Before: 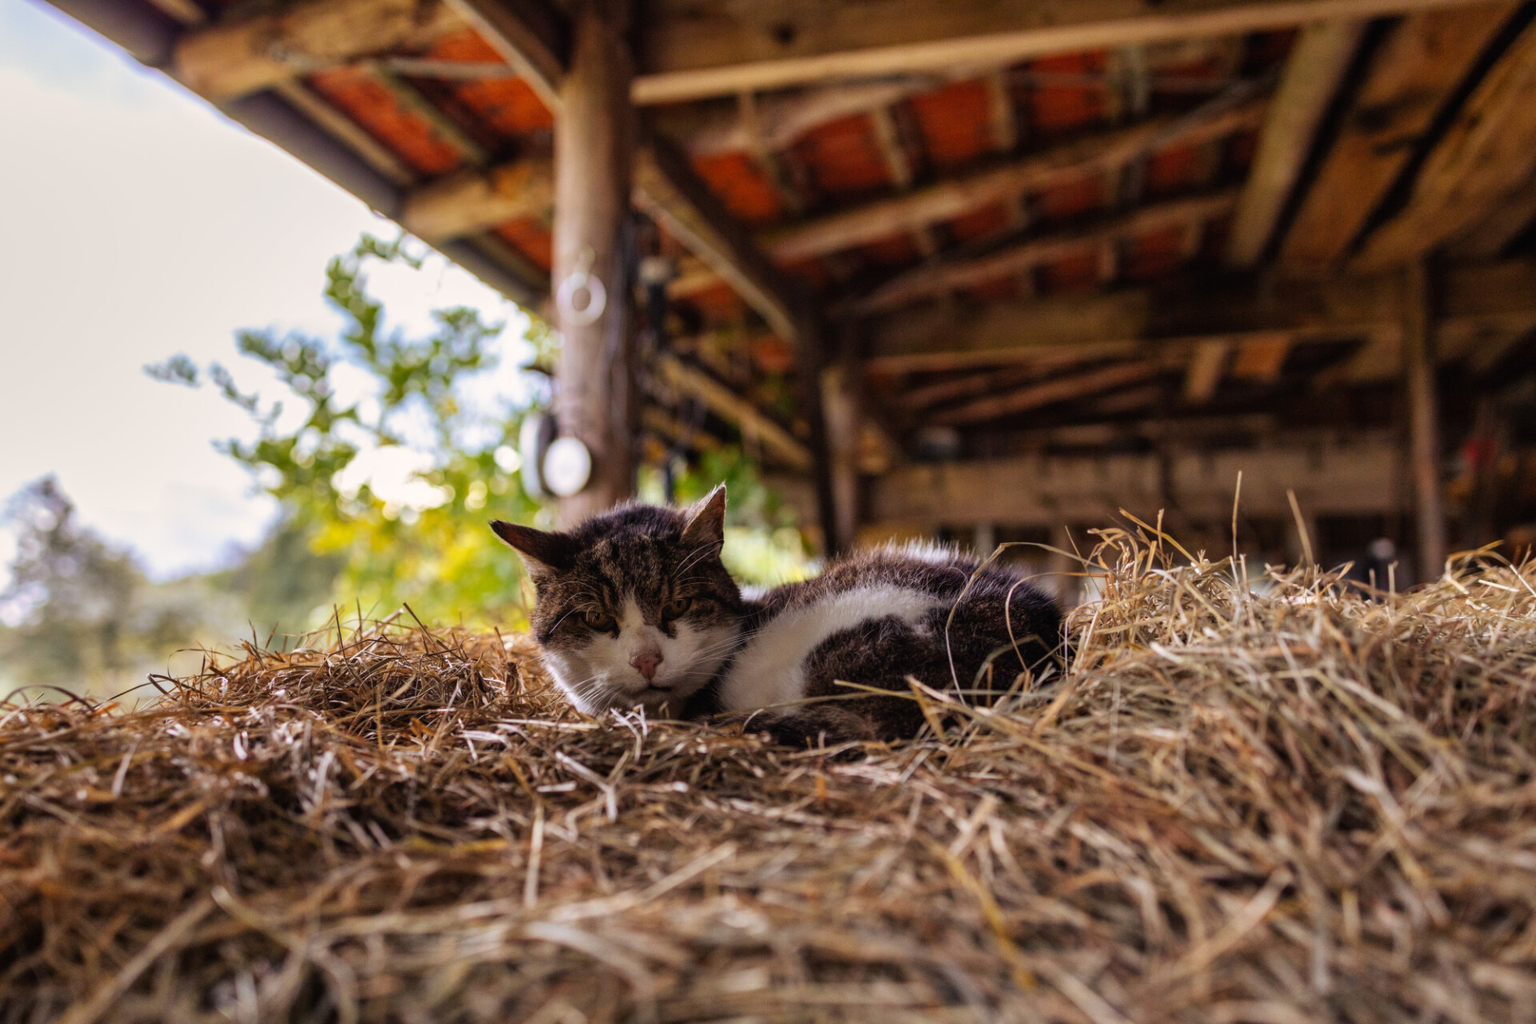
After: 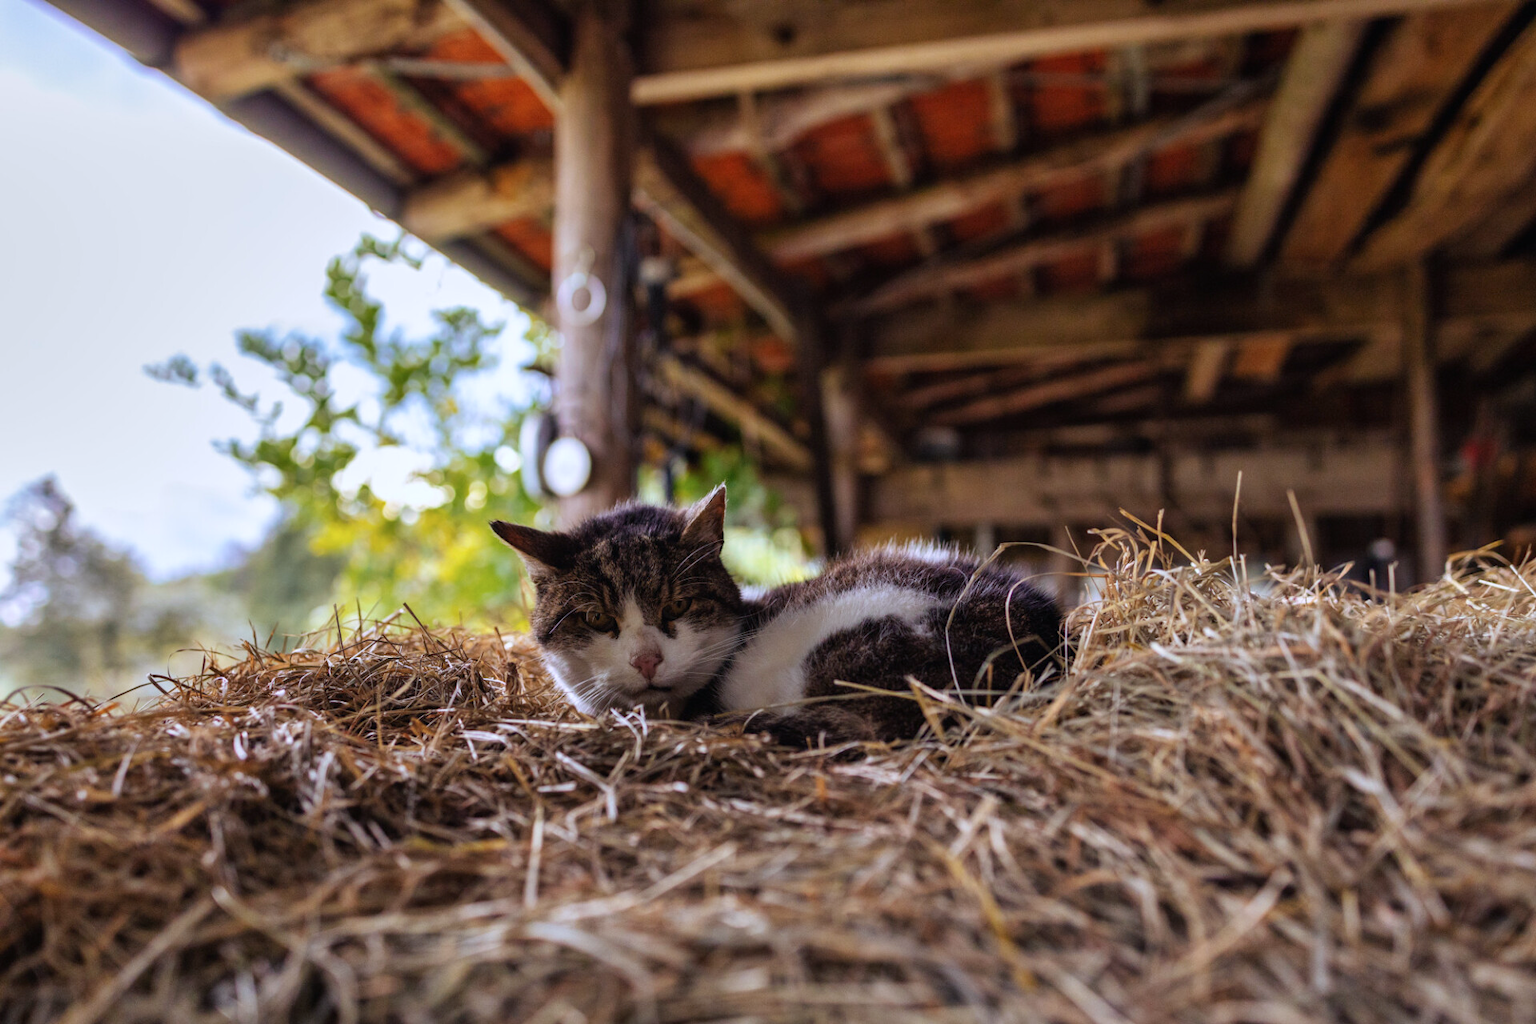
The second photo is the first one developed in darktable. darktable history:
tone equalizer: on, module defaults
color calibration: x 0.368, y 0.376, temperature 4358.5 K
